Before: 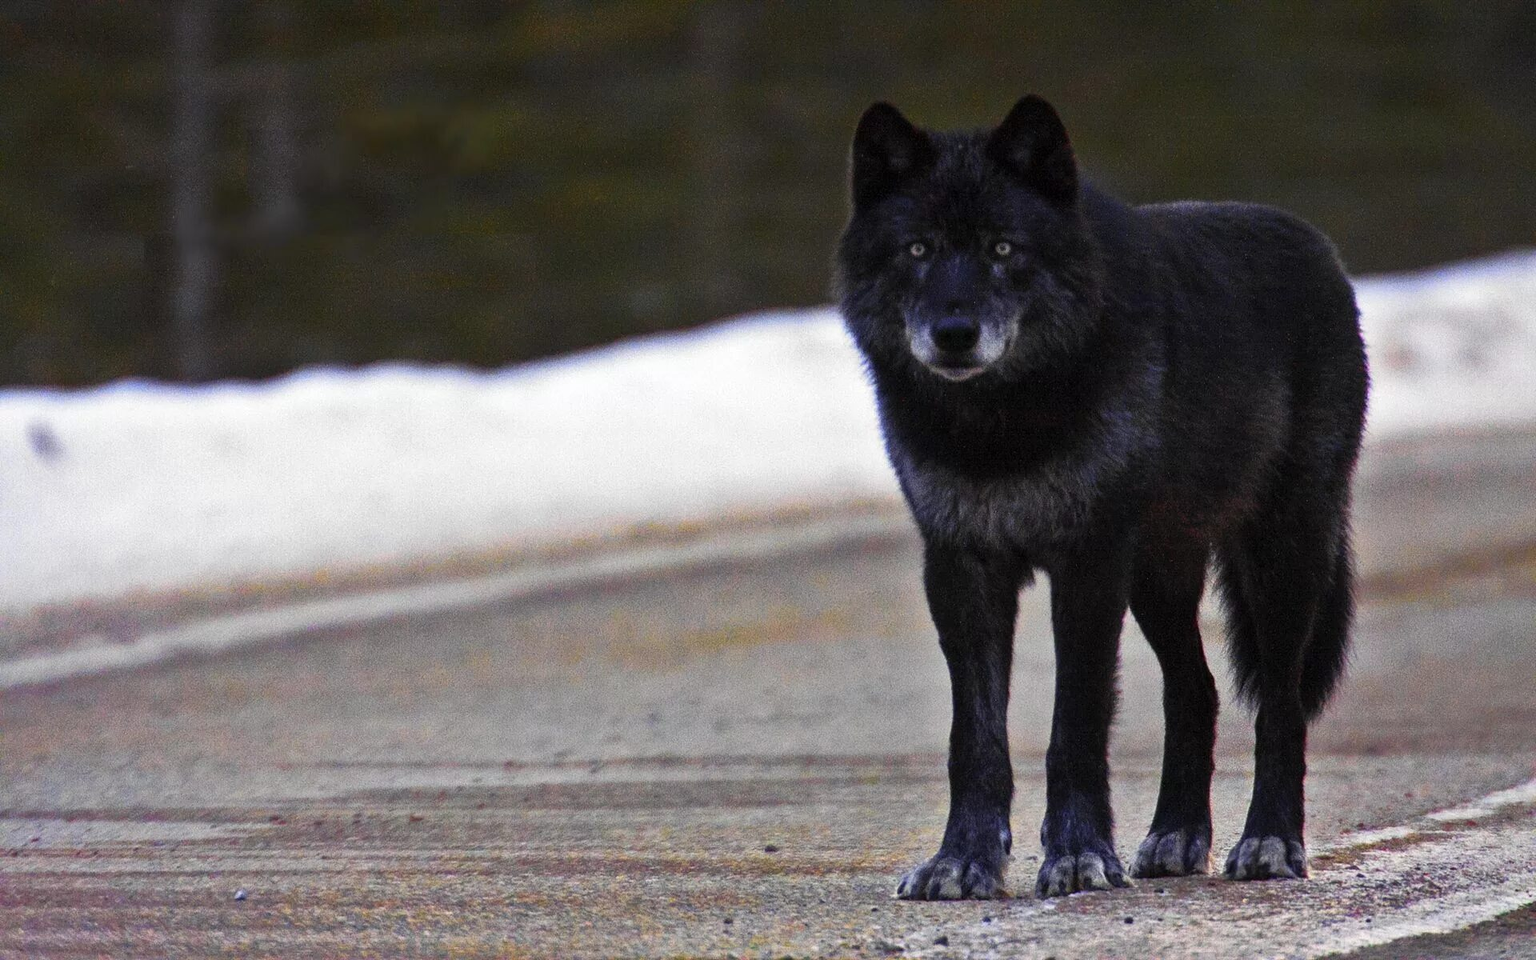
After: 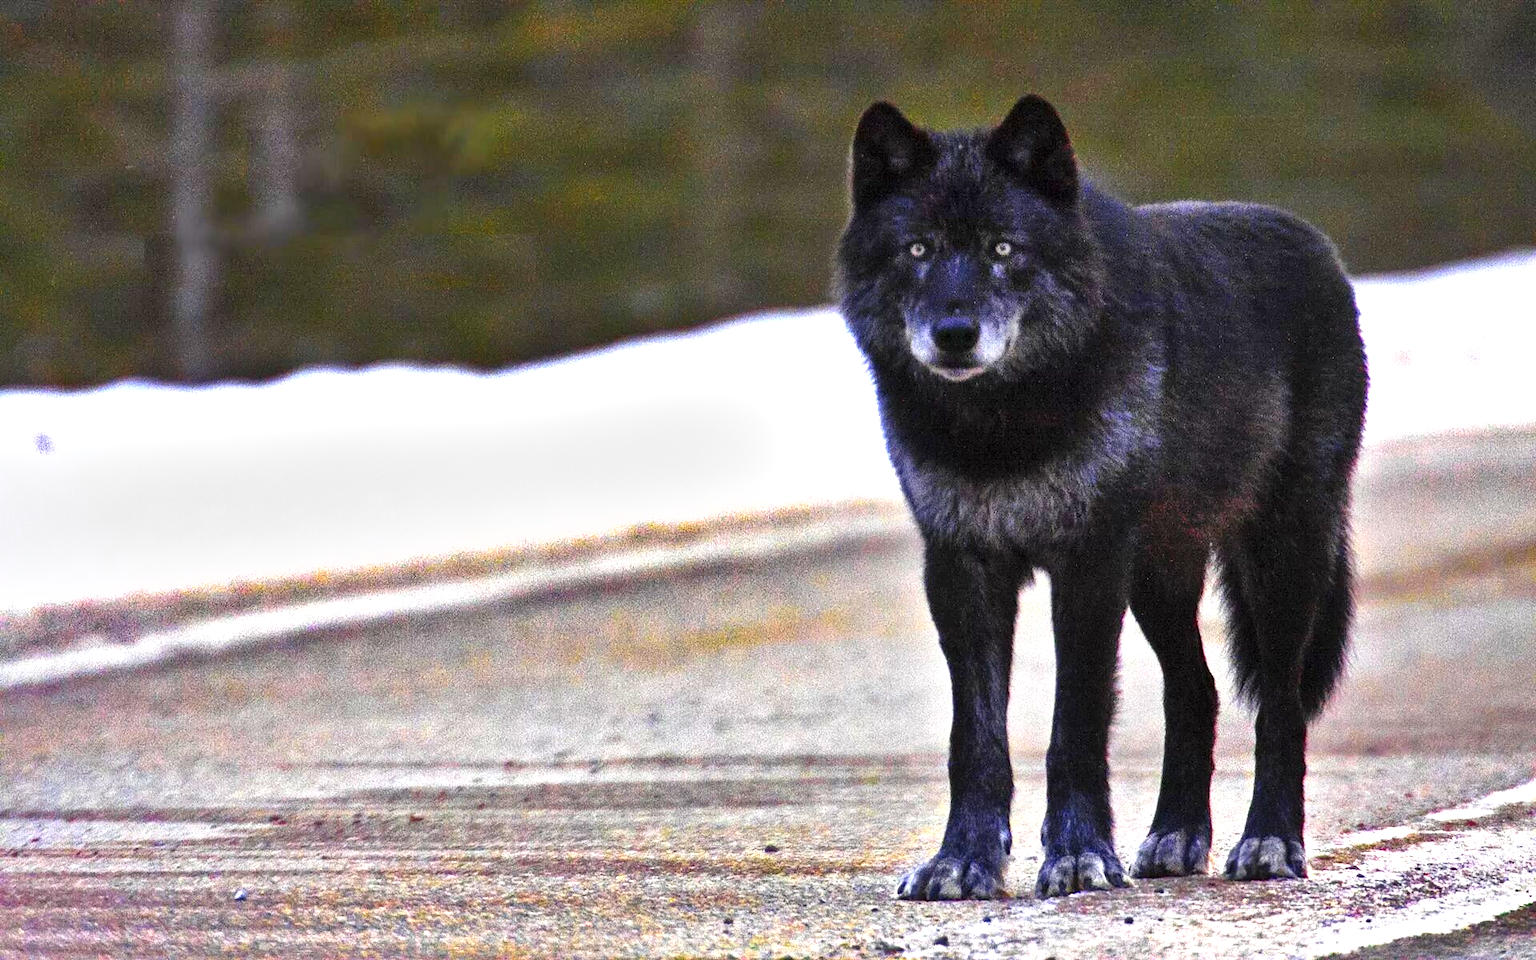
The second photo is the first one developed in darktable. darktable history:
tone curve: curves: ch0 [(0, 0) (0.08, 0.056) (0.4, 0.4) (0.6, 0.612) (0.92, 0.924) (1, 1)], preserve colors none
shadows and highlights: white point adjustment 0.041, soften with gaussian
exposure: exposure 1.244 EV, compensate exposure bias true, compensate highlight preservation false
contrast brightness saturation: saturation 0.177
